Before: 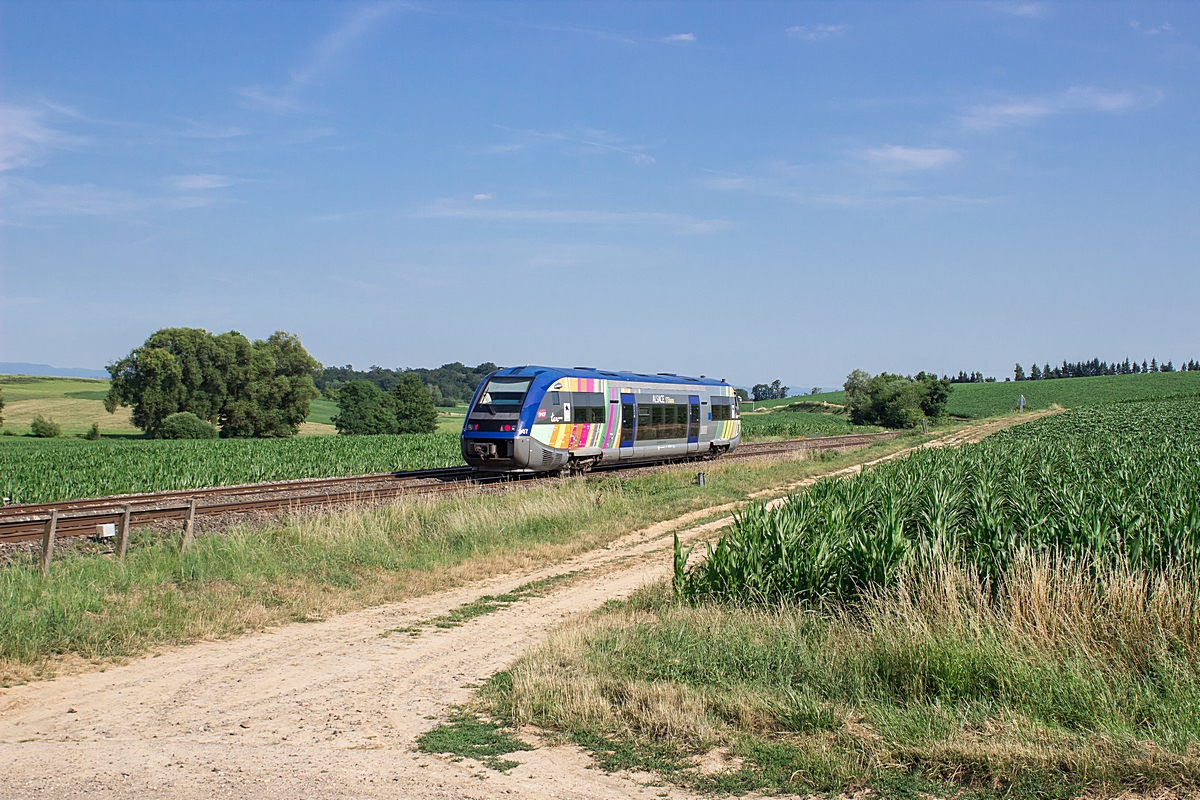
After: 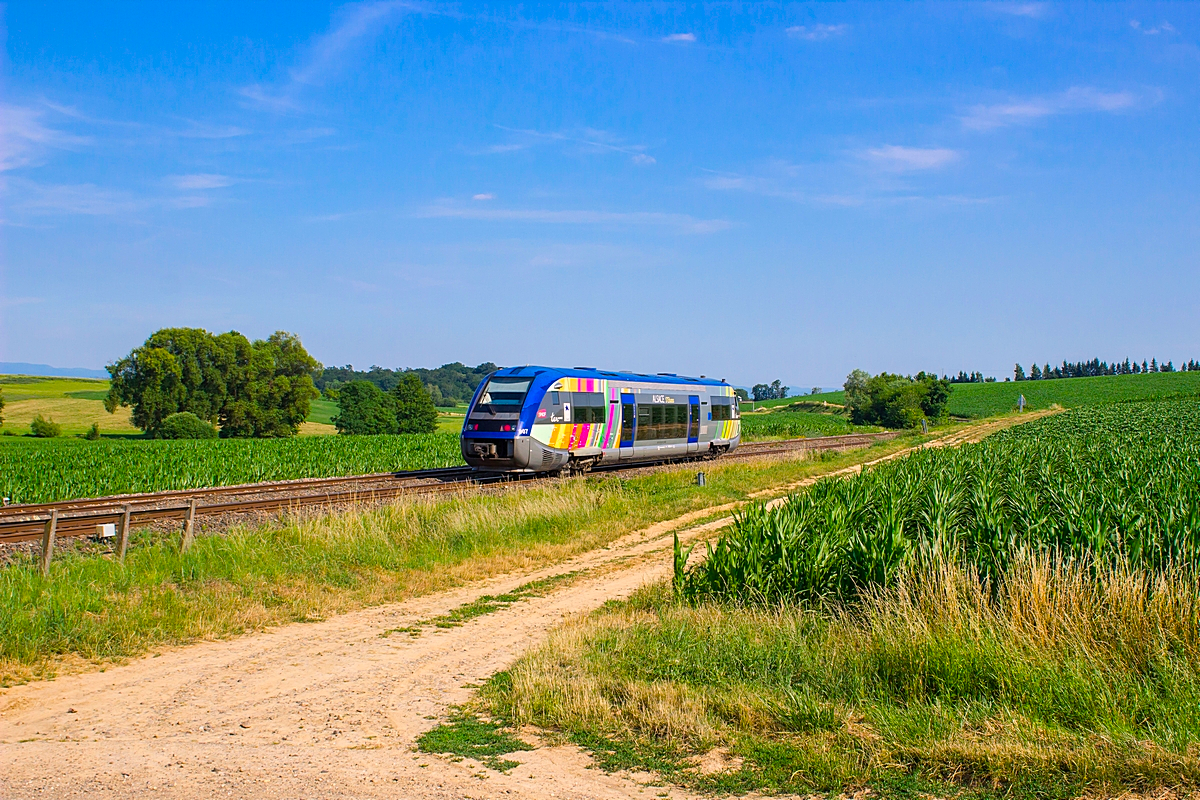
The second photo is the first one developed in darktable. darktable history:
color balance rgb: highlights gain › chroma 0.943%, highlights gain › hue 24.82°, linear chroma grading › global chroma 25.007%, perceptual saturation grading › global saturation 35.771%, global vibrance 20%
